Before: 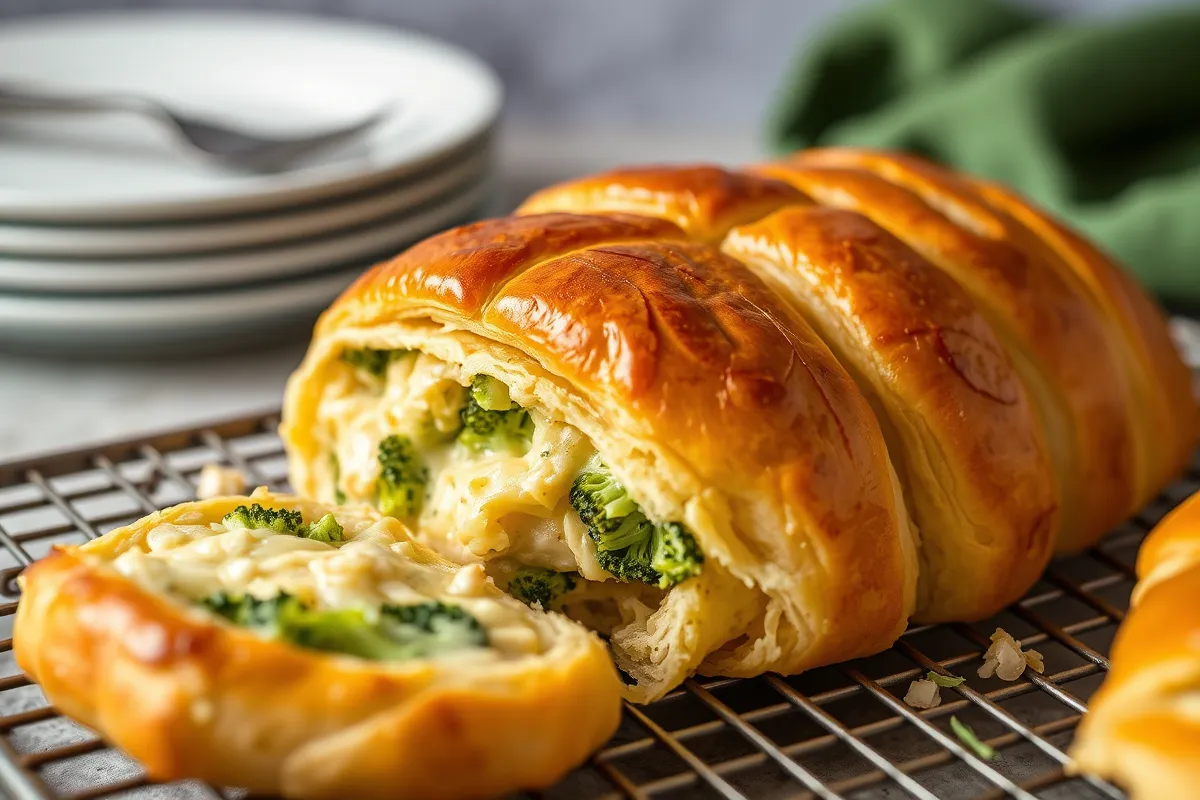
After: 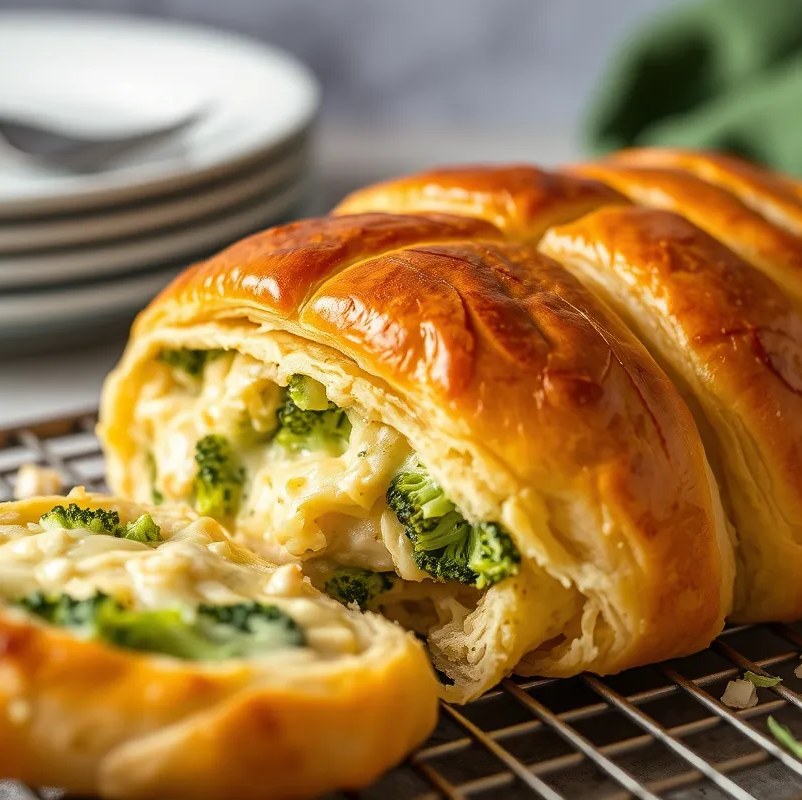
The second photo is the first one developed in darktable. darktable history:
crop and rotate: left 15.285%, right 17.819%
